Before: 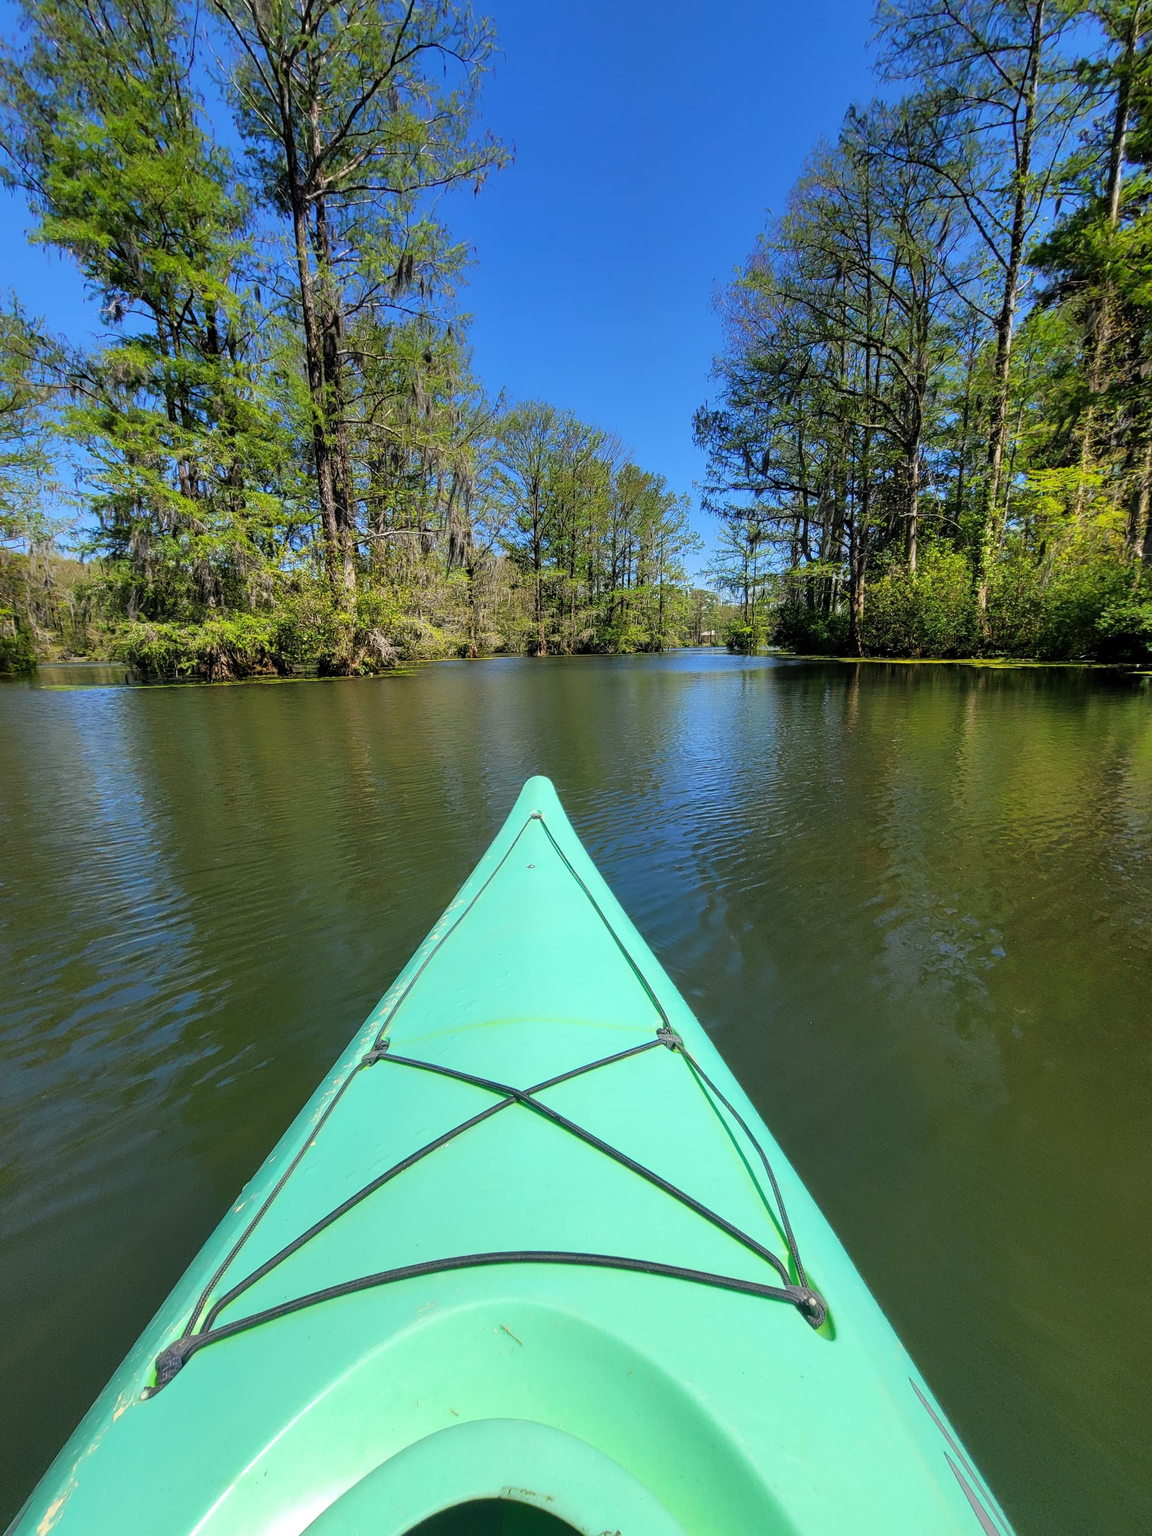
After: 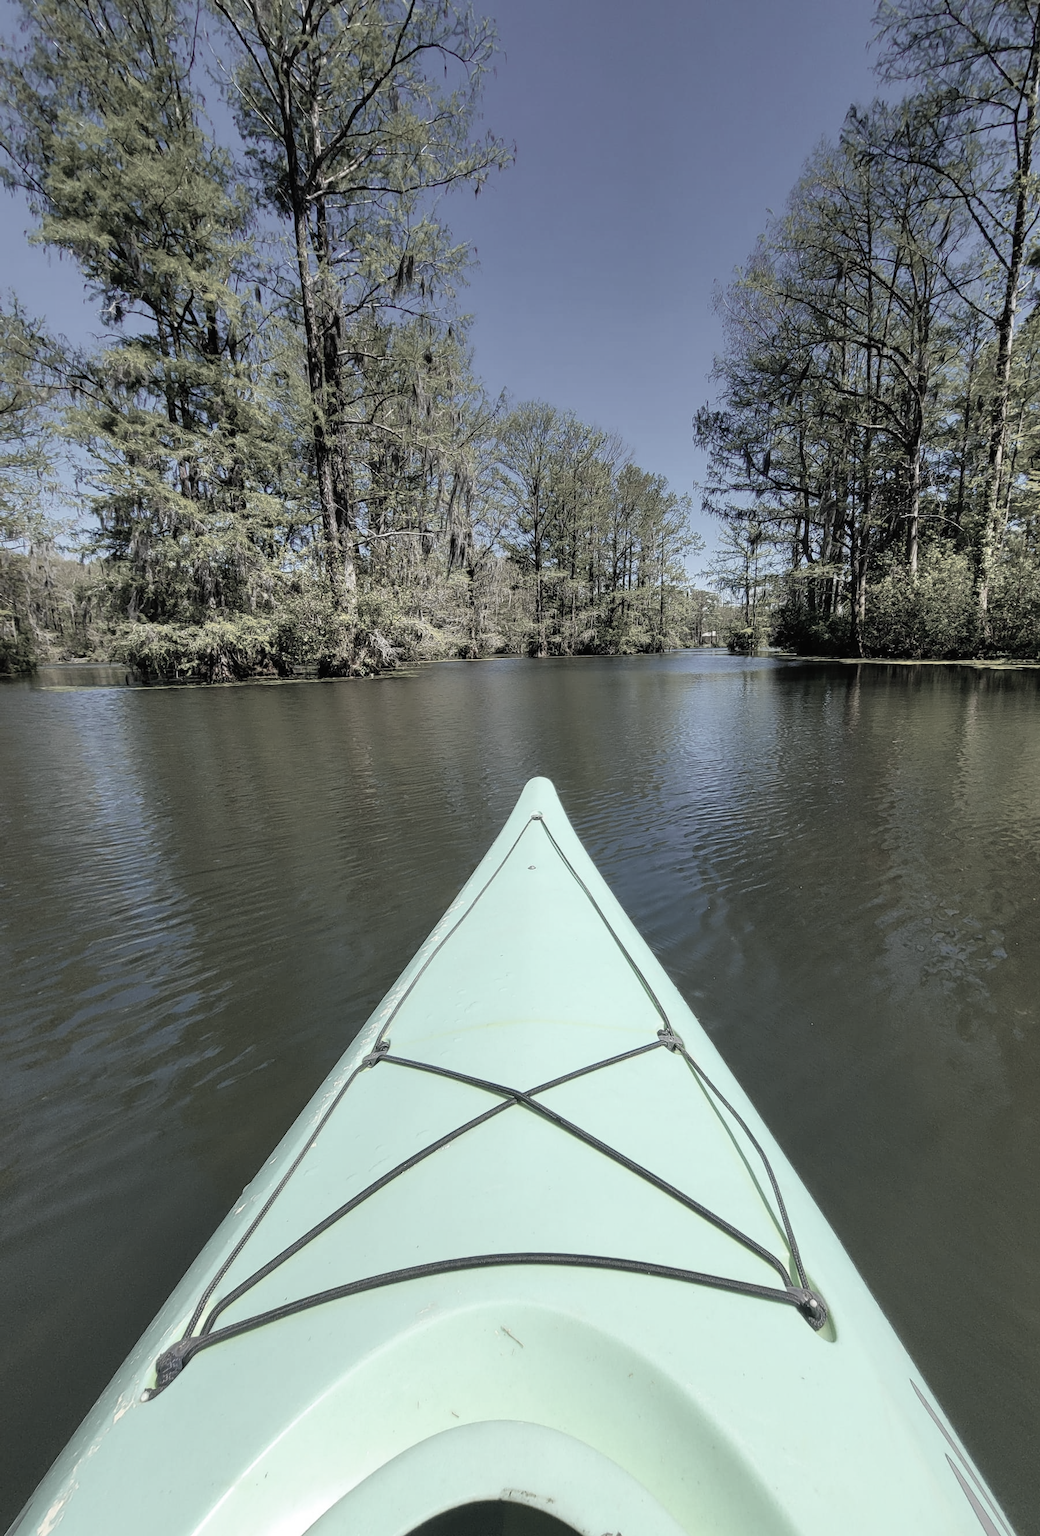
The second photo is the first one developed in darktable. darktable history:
color zones: curves: ch1 [(0, 0.34) (0.143, 0.164) (0.286, 0.152) (0.429, 0.176) (0.571, 0.173) (0.714, 0.188) (0.857, 0.199) (1, 0.34)]
crop: right 9.503%, bottom 0.02%
tone curve: curves: ch0 [(0, 0.012) (0.056, 0.046) (0.218, 0.213) (0.606, 0.62) (0.82, 0.846) (1, 1)]; ch1 [(0, 0) (0.226, 0.261) (0.403, 0.437) (0.469, 0.472) (0.495, 0.499) (0.514, 0.504) (0.545, 0.555) (0.59, 0.598) (0.714, 0.733) (1, 1)]; ch2 [(0, 0) (0.269, 0.299) (0.459, 0.45) (0.498, 0.499) (0.523, 0.512) (0.568, 0.558) (0.634, 0.617) (0.702, 0.662) (0.781, 0.775) (1, 1)], color space Lab, independent channels, preserve colors none
